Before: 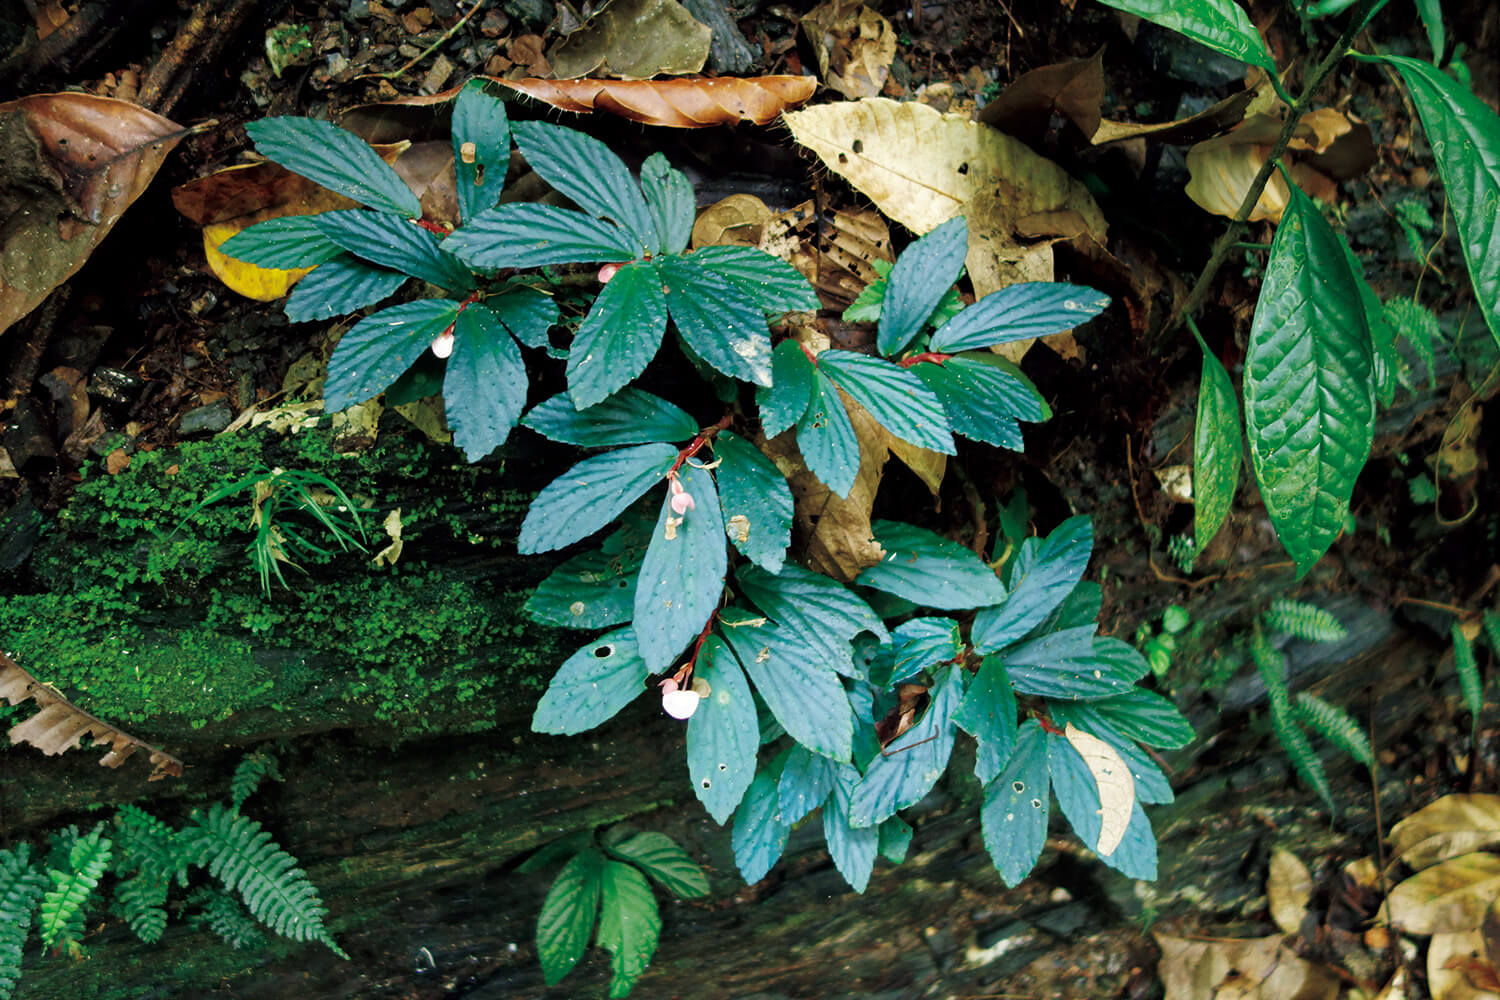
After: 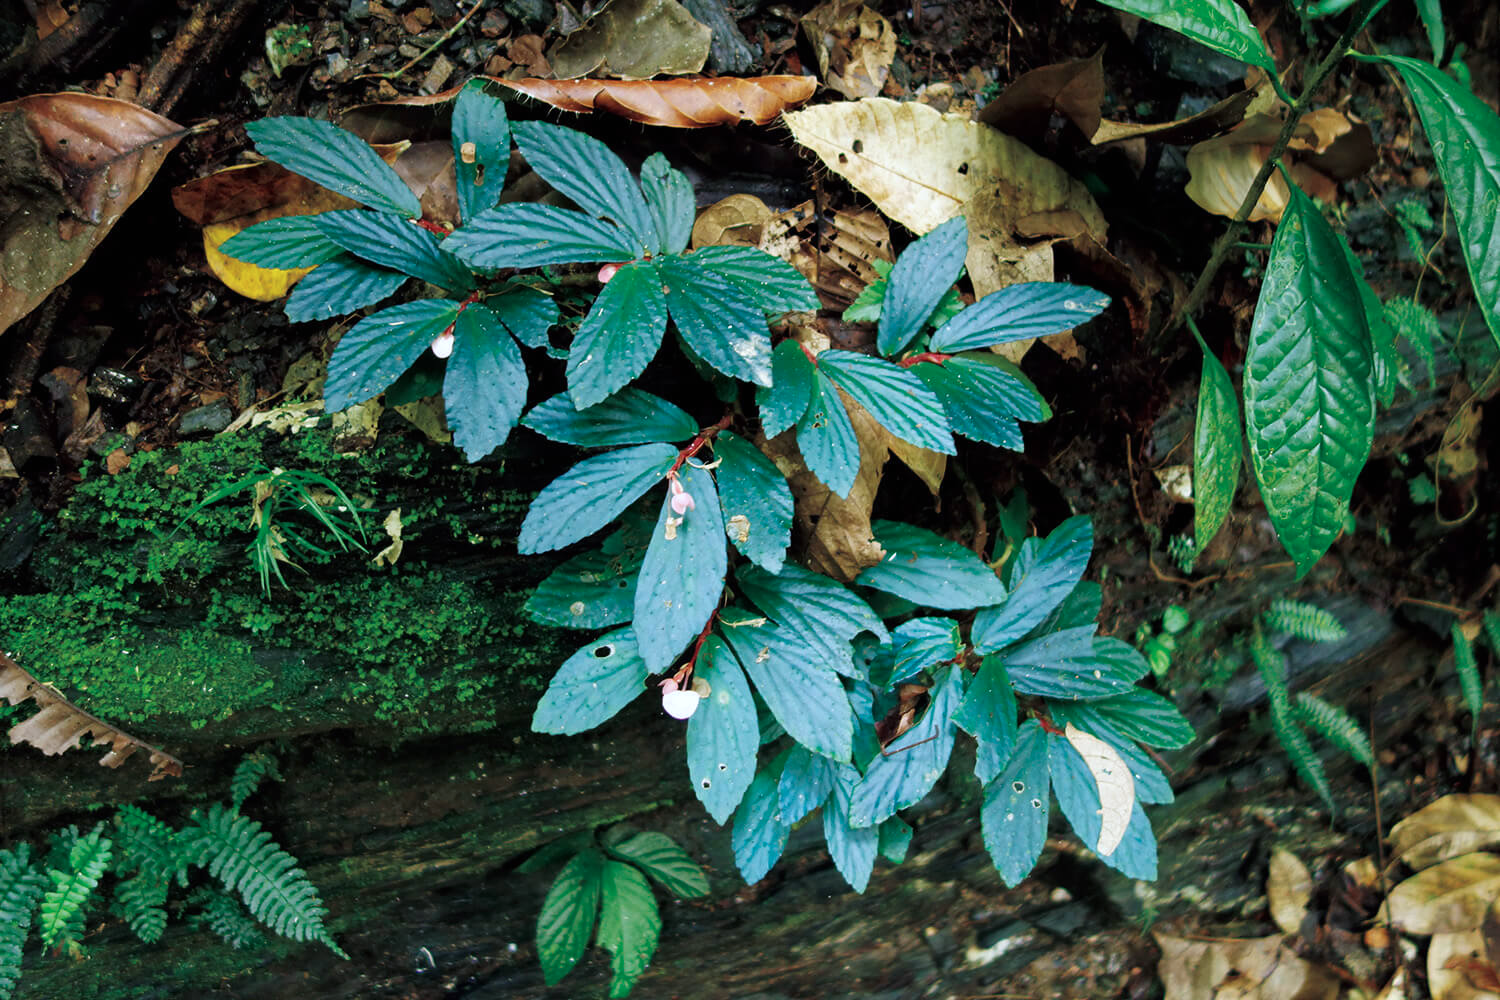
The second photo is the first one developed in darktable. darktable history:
color correction: highlights a* -0.772, highlights b* -8.92
exposure: black level correction 0, compensate exposure bias true, compensate highlight preservation false
